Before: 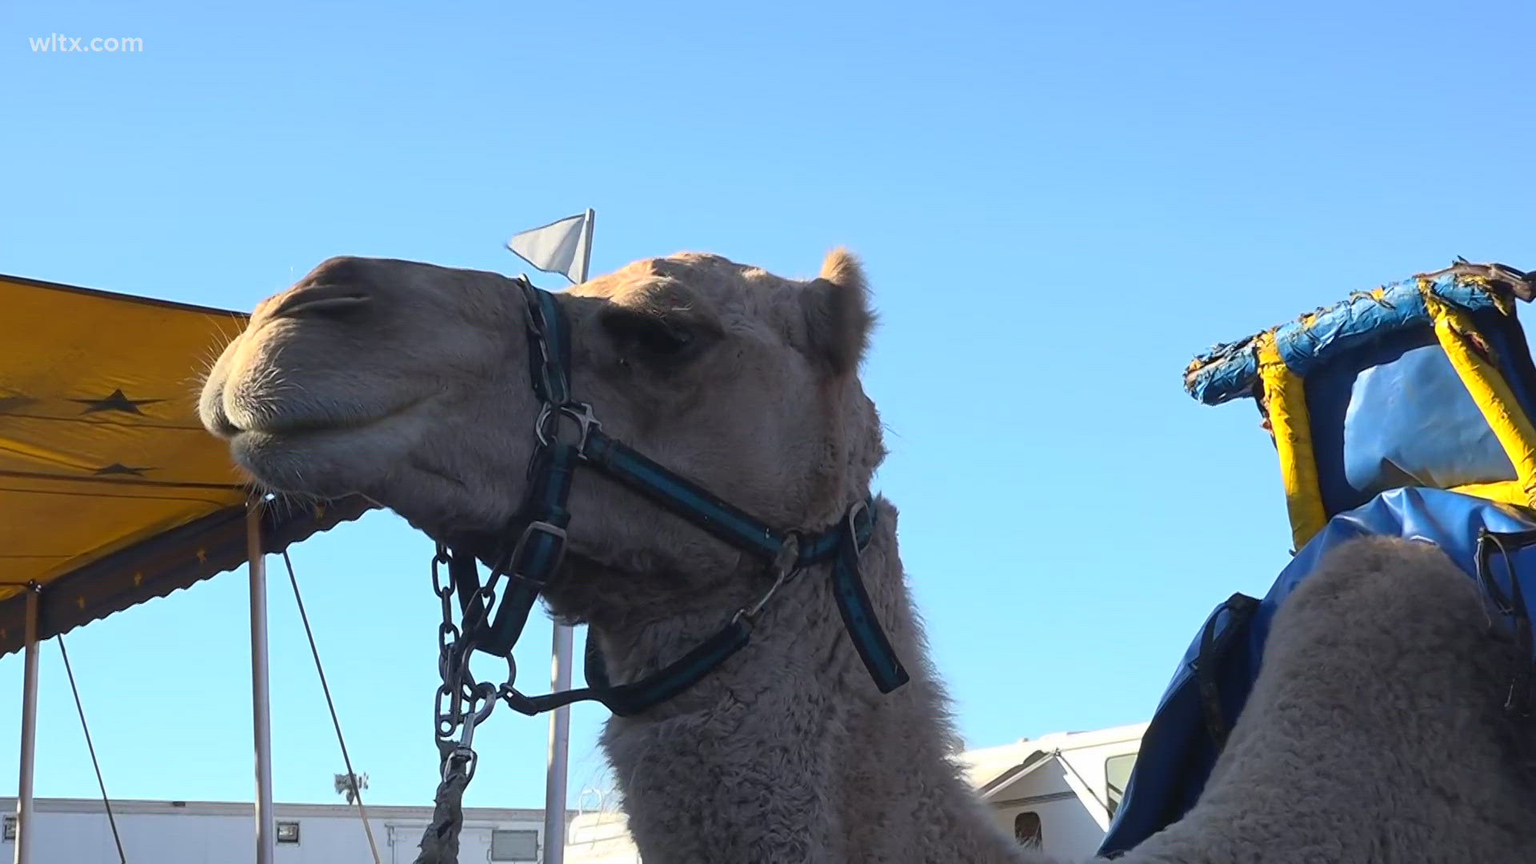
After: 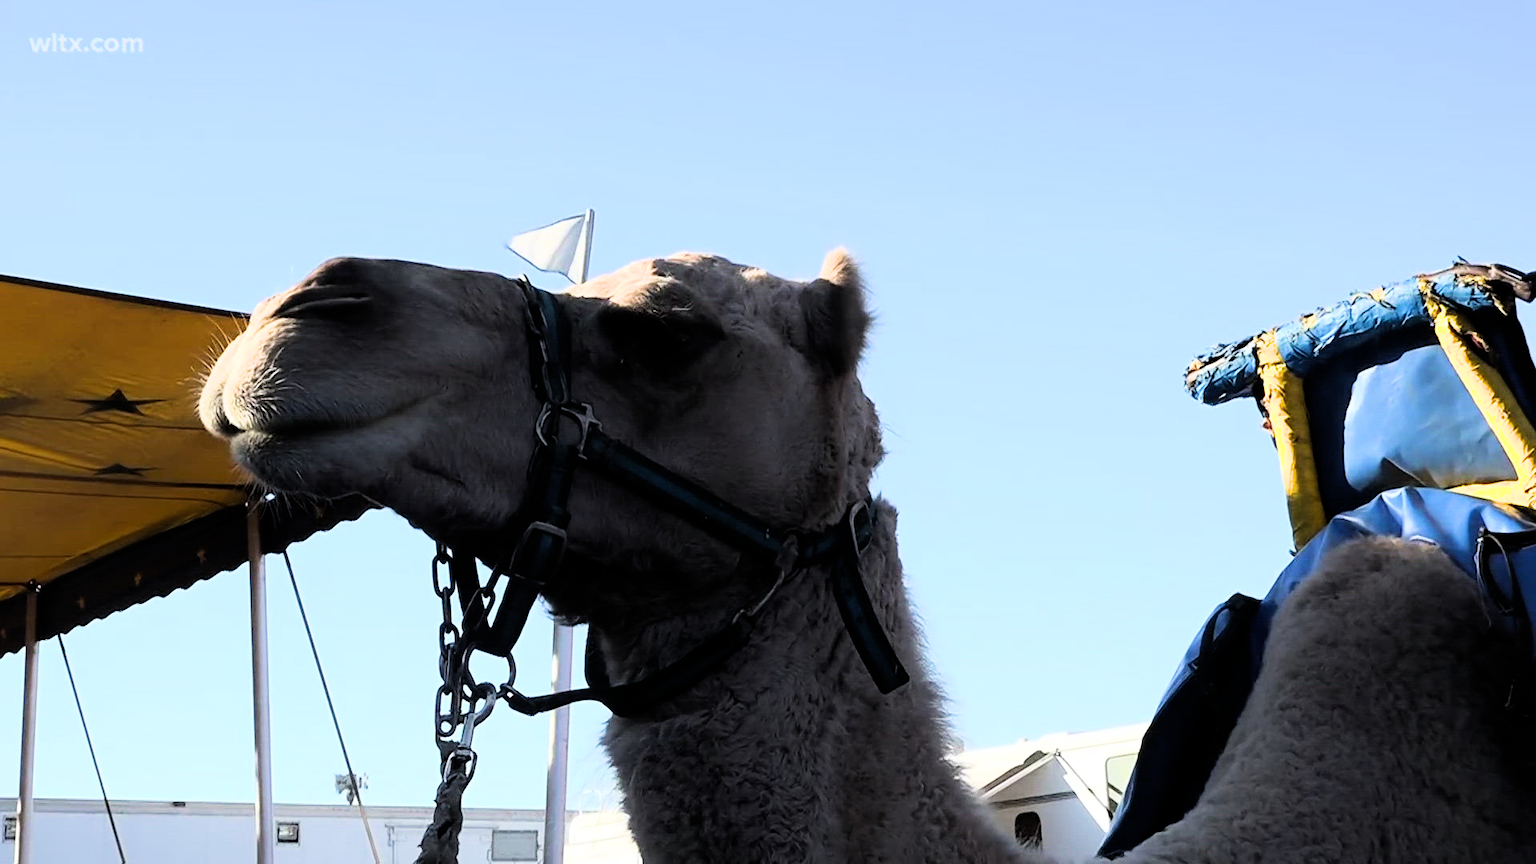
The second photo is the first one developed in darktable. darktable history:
exposure: exposure 0.017 EV, compensate highlight preservation false
filmic rgb: middle gray luminance 12.77%, black relative exposure -10.13 EV, white relative exposure 3.47 EV, target black luminance 0%, hardness 5.69, latitude 45.04%, contrast 1.226, highlights saturation mix 6.45%, shadows ↔ highlights balance 26.82%
tone equalizer: -8 EV -1.08 EV, -7 EV -0.972 EV, -6 EV -0.861 EV, -5 EV -0.55 EV, -3 EV 0.56 EV, -2 EV 0.876 EV, -1 EV 0.988 EV, +0 EV 1.08 EV, smoothing diameter 2.08%, edges refinement/feathering 22.33, mask exposure compensation -1.57 EV, filter diffusion 5
